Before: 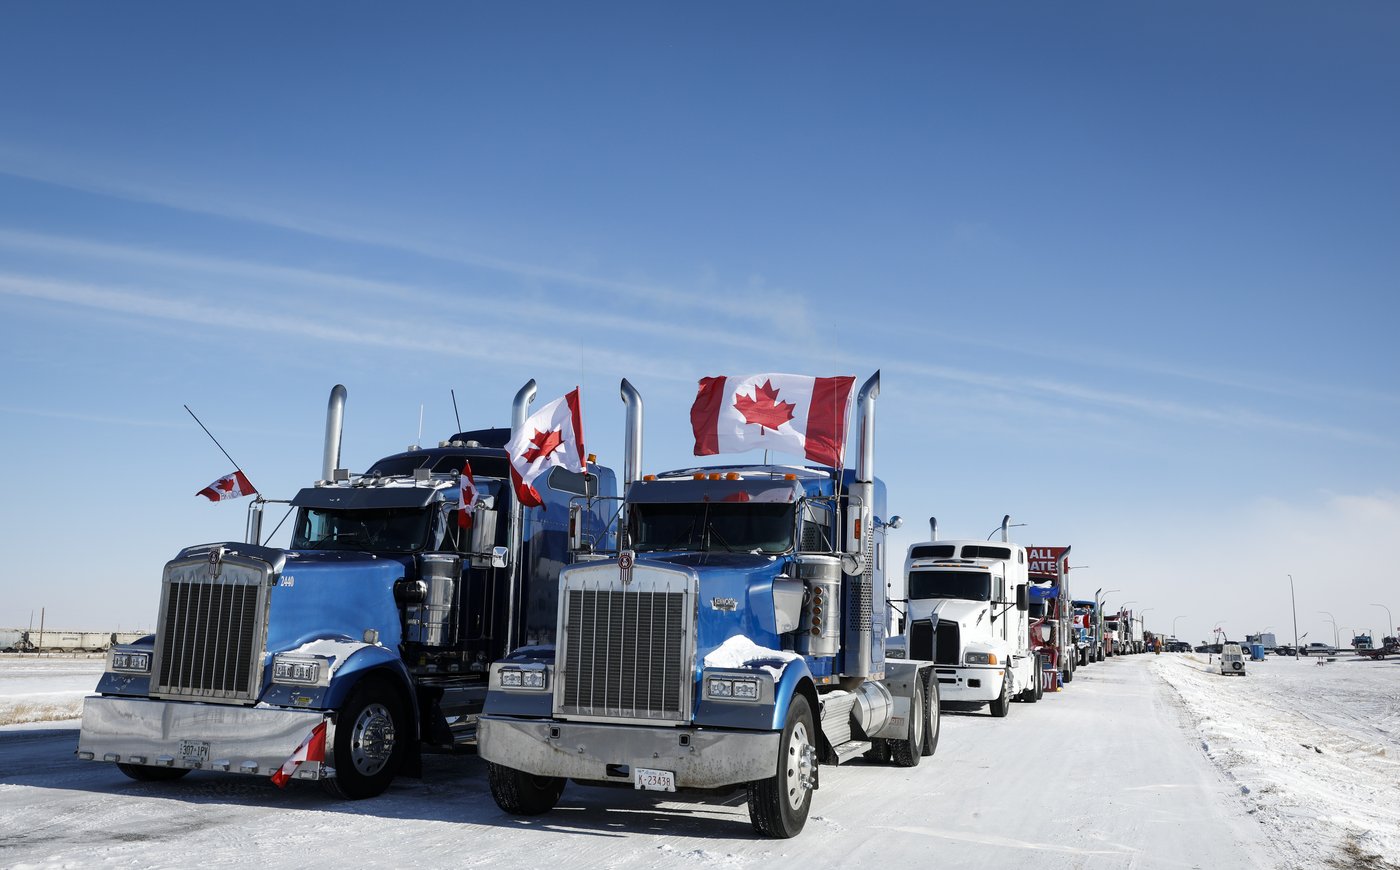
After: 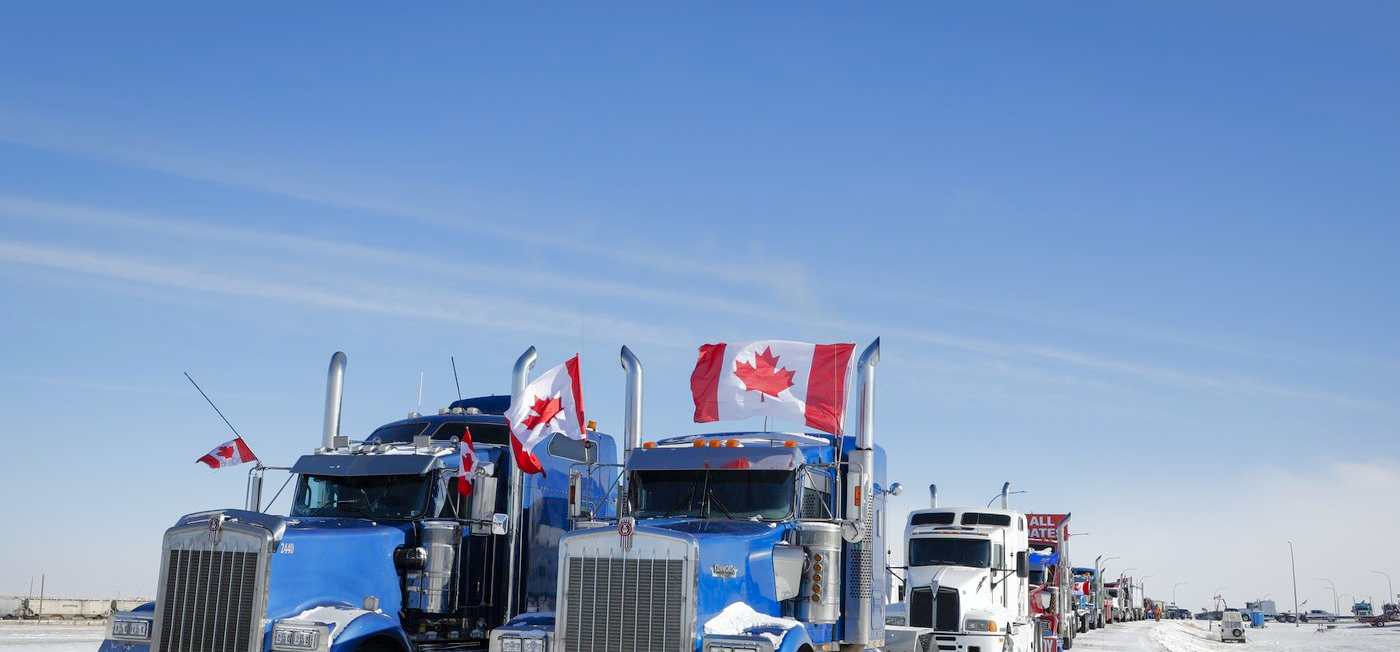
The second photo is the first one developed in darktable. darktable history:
crop: top 3.857%, bottom 21.132%
tone curve: curves: ch0 [(0, 0) (0.004, 0.008) (0.077, 0.156) (0.169, 0.29) (0.774, 0.774) (1, 1)], color space Lab, linked channels, preserve colors none
